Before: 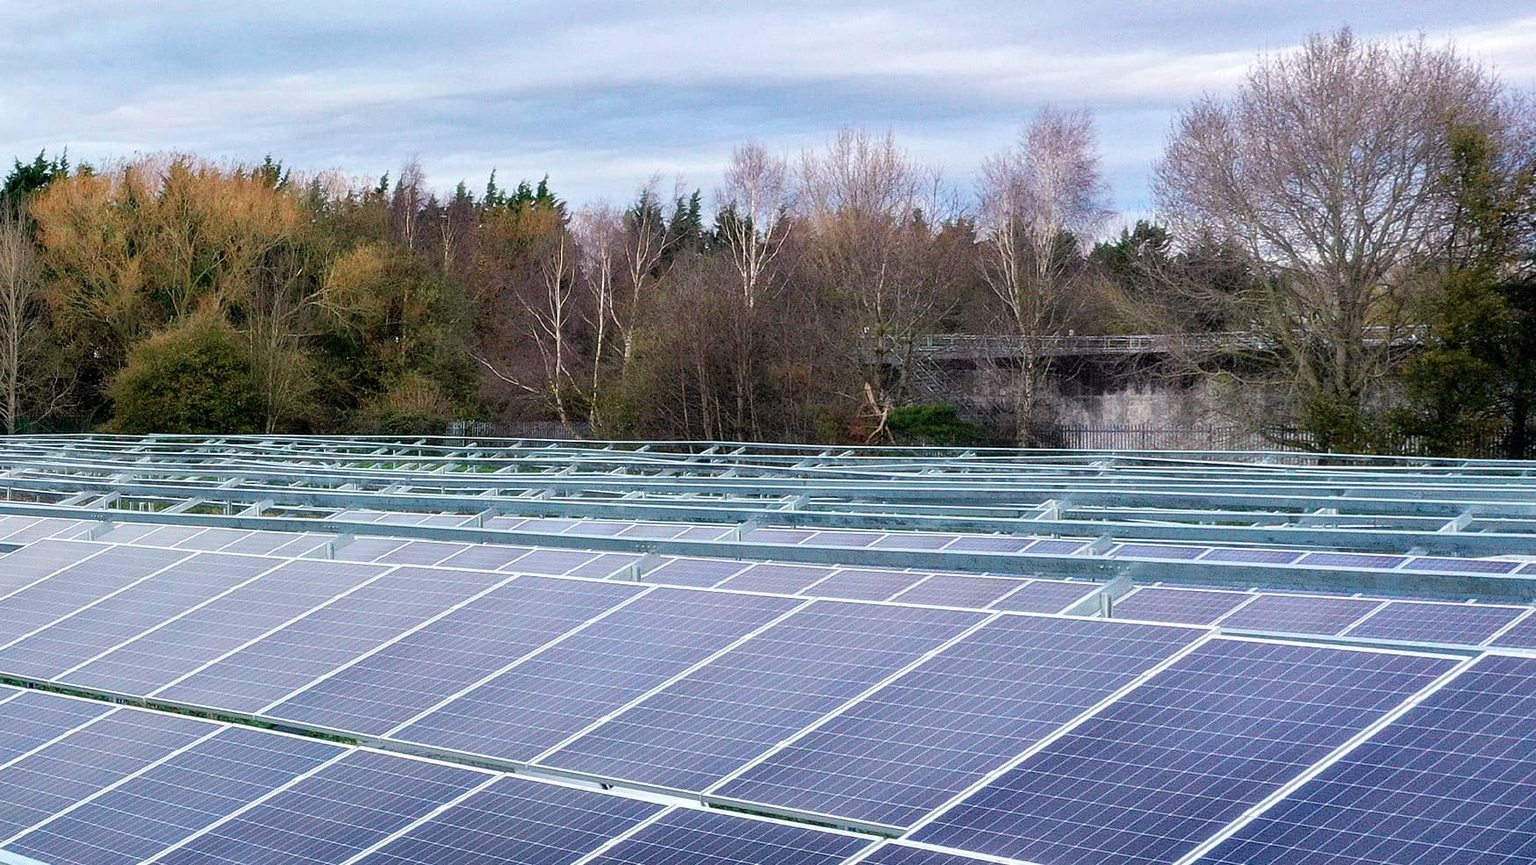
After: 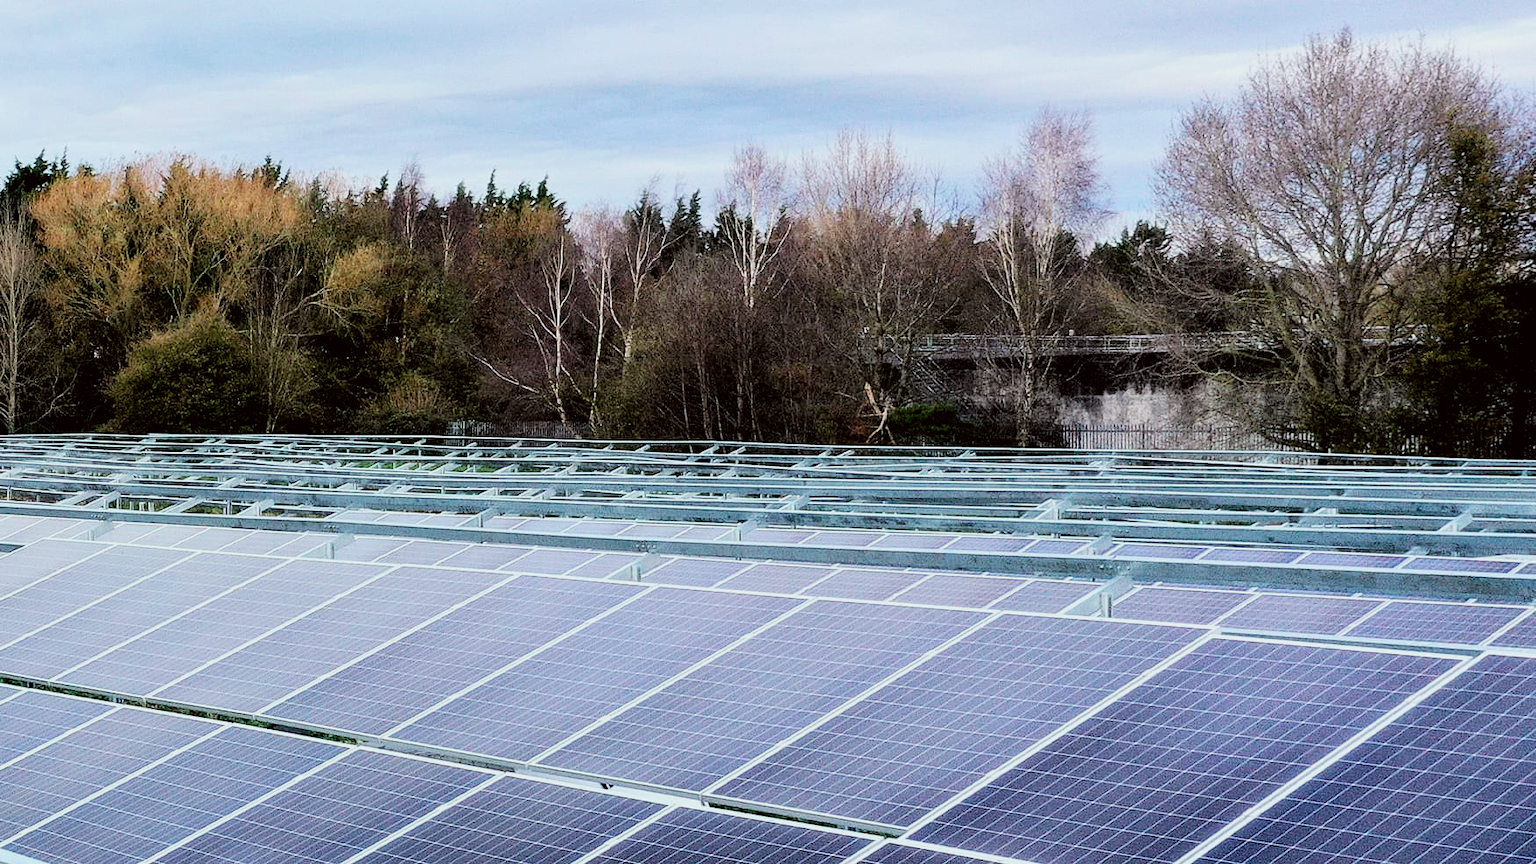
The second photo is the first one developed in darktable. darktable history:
contrast brightness saturation: contrast 0.145, brightness 0.046
color correction: highlights a* -2.91, highlights b* -1.91, shadows a* 2.07, shadows b* 3
filmic rgb: black relative exposure -5.05 EV, white relative exposure 3.98 EV, threshold 5.97 EV, hardness 2.9, contrast 1.296, highlights saturation mix -9.68%, enable highlight reconstruction true
